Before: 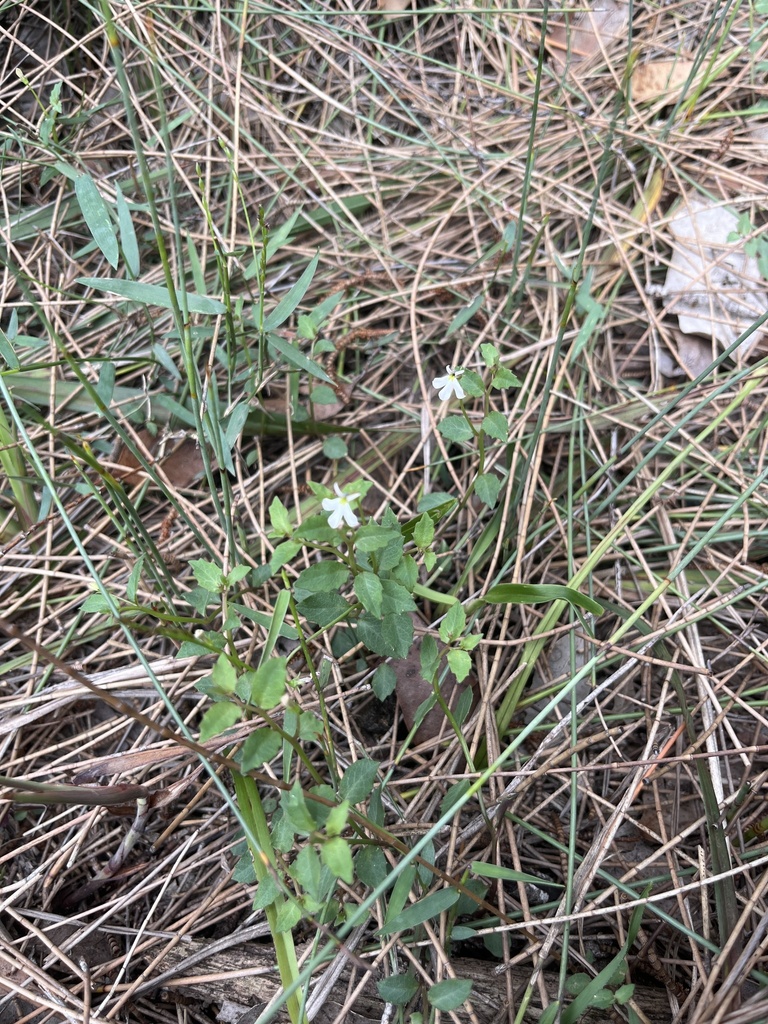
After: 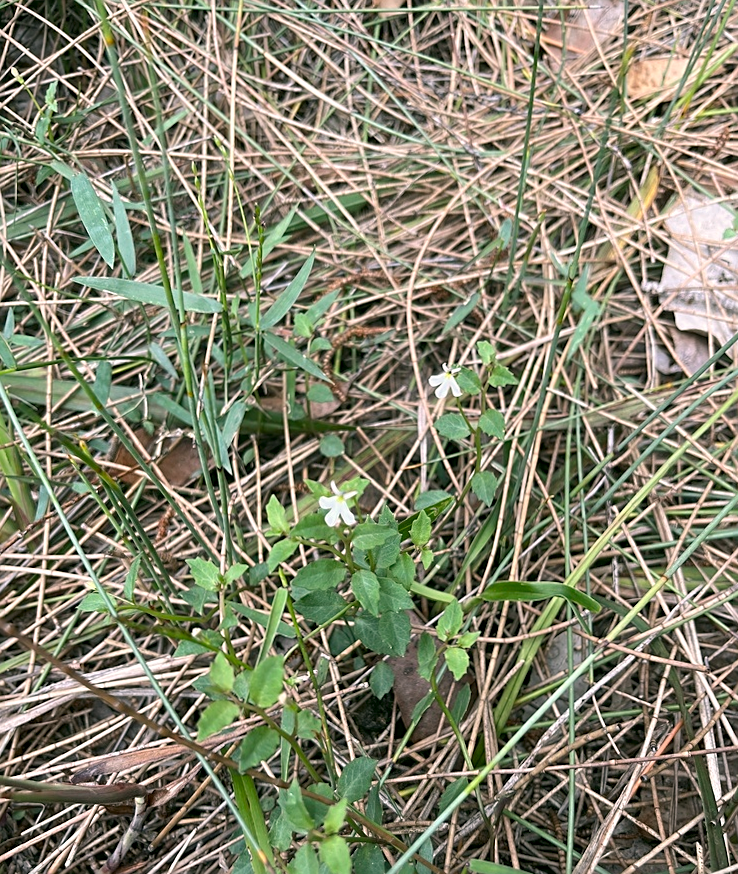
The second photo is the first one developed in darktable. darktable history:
crop and rotate: angle 0.2°, left 0.275%, right 3.127%, bottom 14.18%
sharpen: on, module defaults
color correction: highlights a* 4.02, highlights b* 4.98, shadows a* -7.55, shadows b* 4.98
